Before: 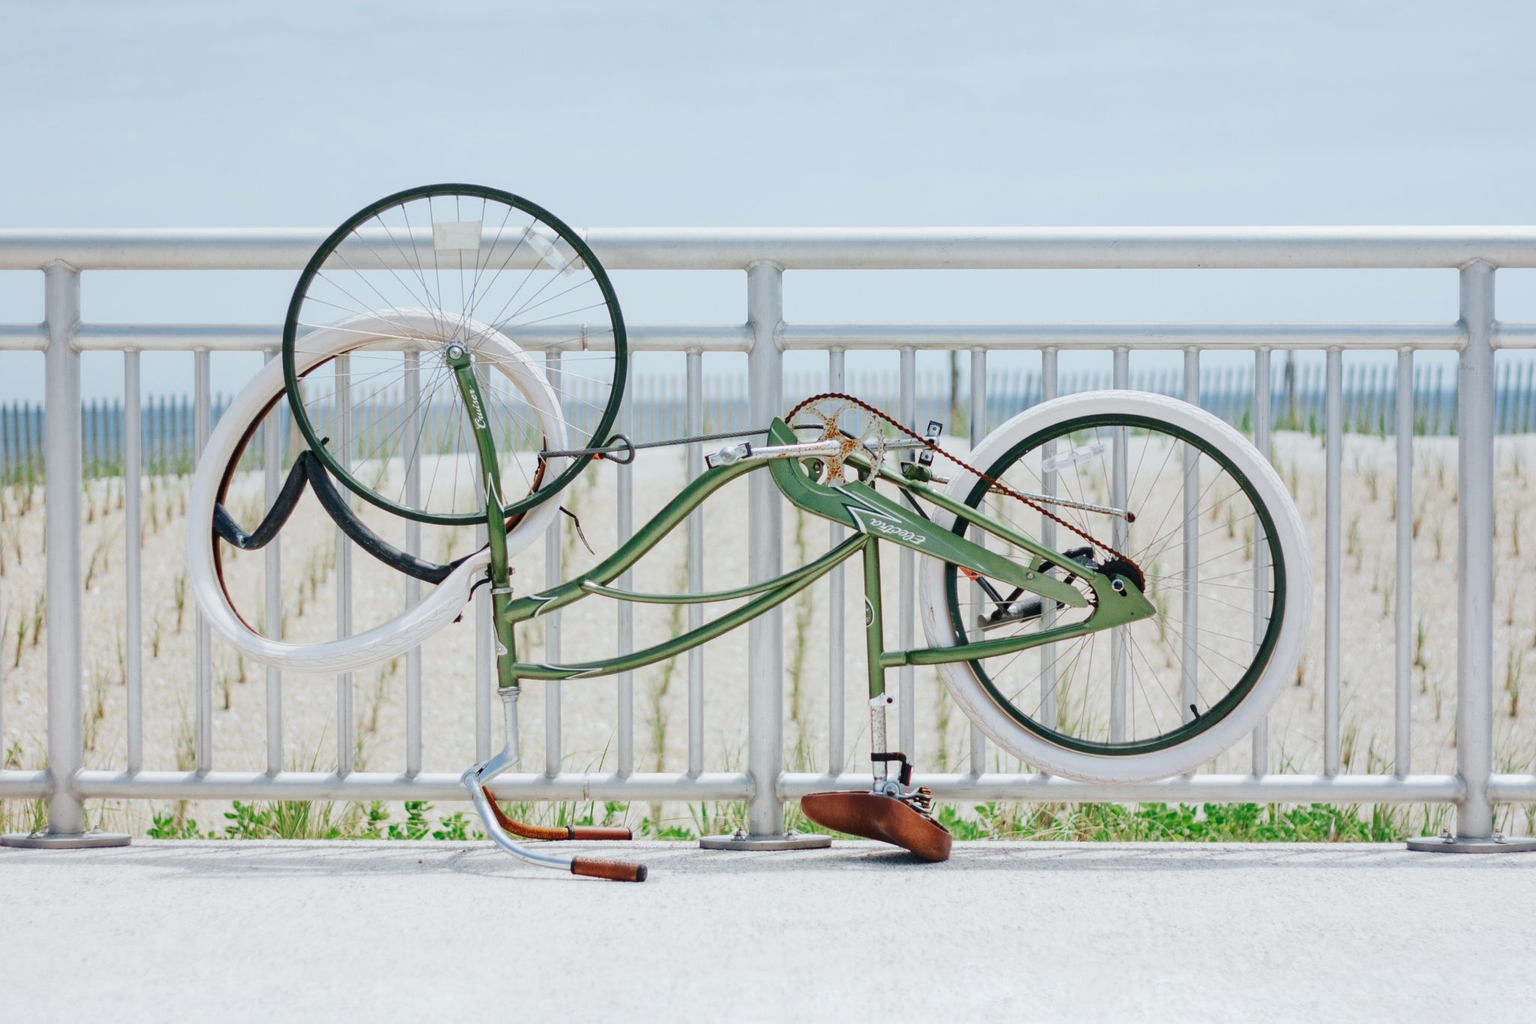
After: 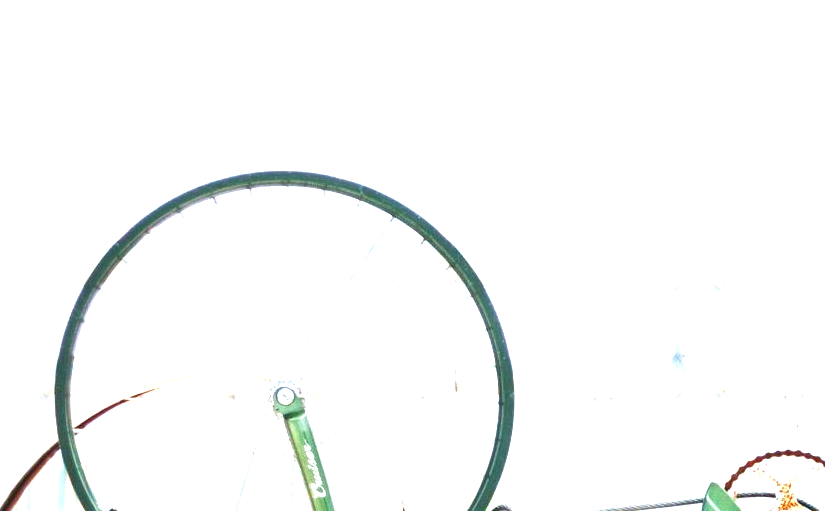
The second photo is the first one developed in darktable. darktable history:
crop: left 15.738%, top 5.453%, right 43.939%, bottom 57.092%
exposure: exposure 2.055 EV, compensate exposure bias true, compensate highlight preservation false
